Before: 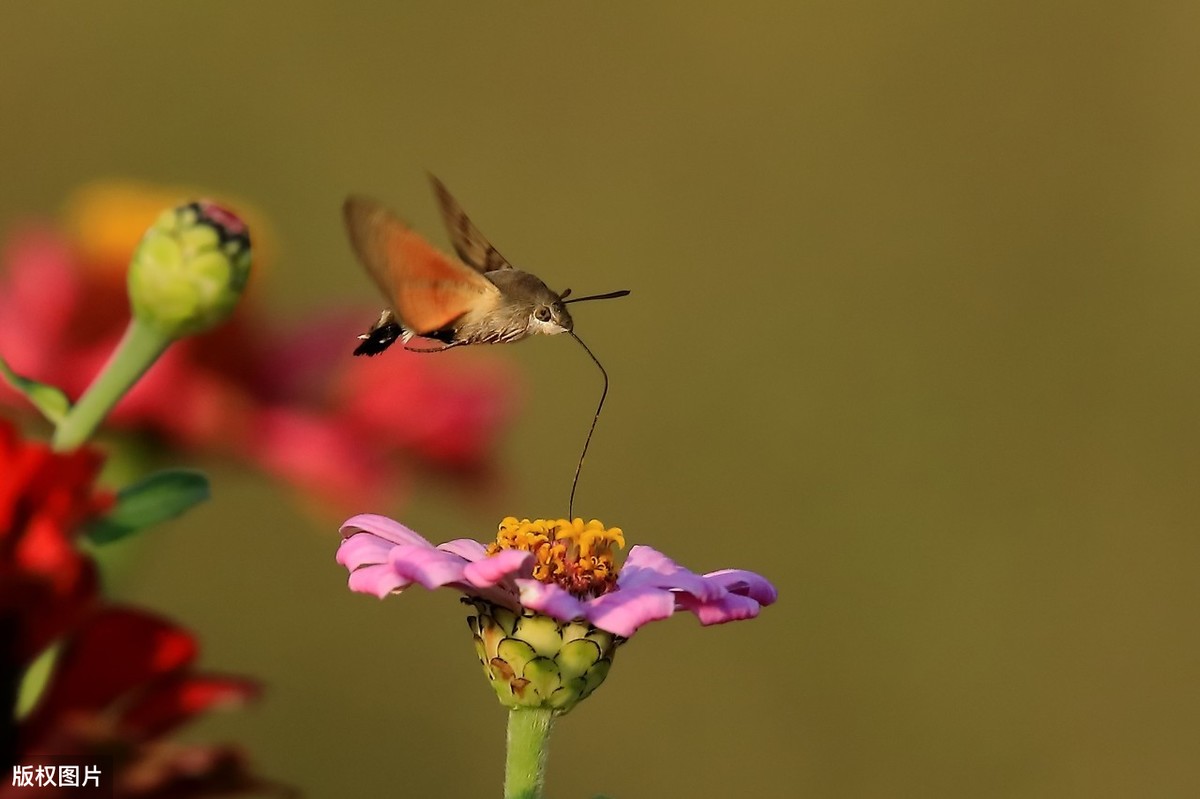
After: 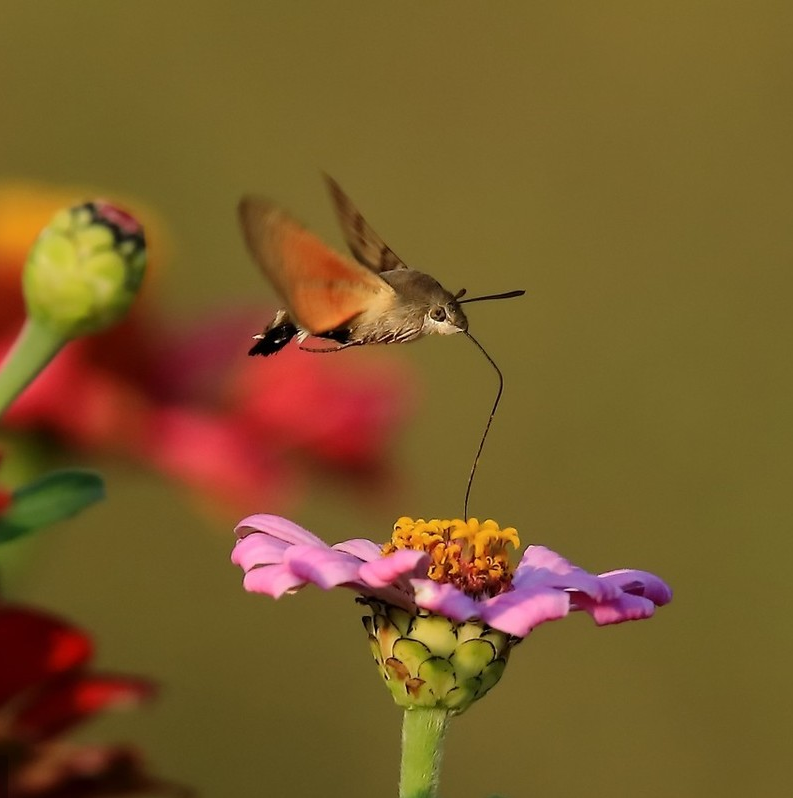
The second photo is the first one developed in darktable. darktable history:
crop and rotate: left 8.76%, right 25.079%
